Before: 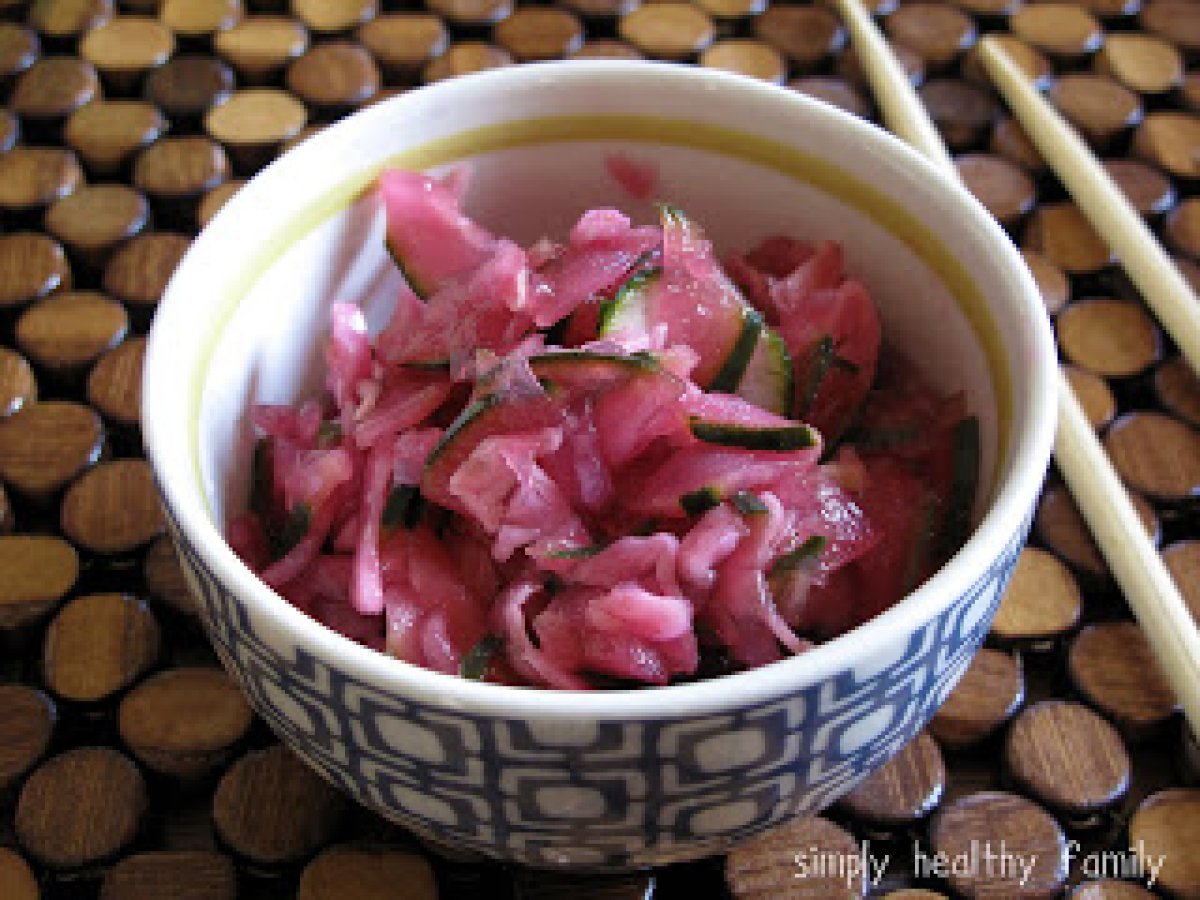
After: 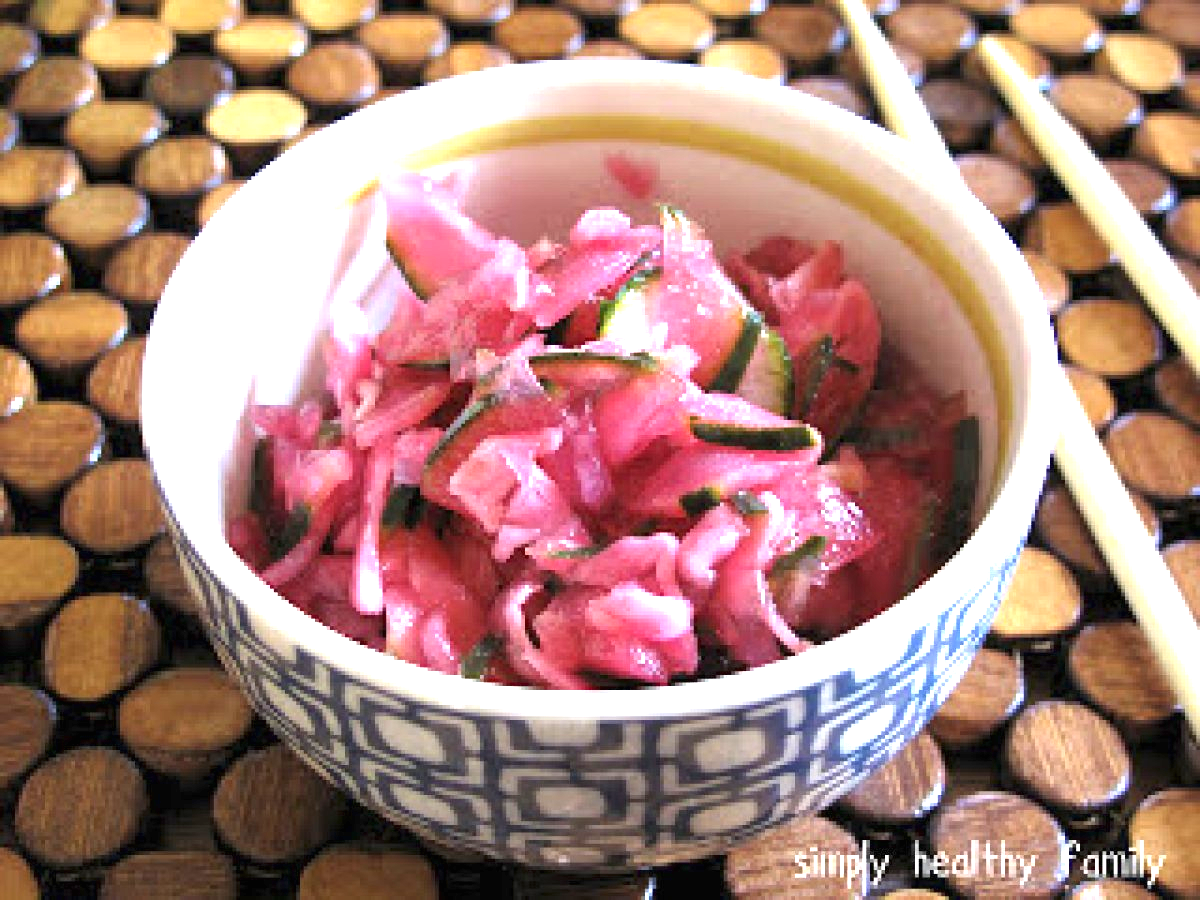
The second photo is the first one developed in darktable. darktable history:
exposure: black level correction 0, exposure 1.565 EV, compensate exposure bias true, compensate highlight preservation false
